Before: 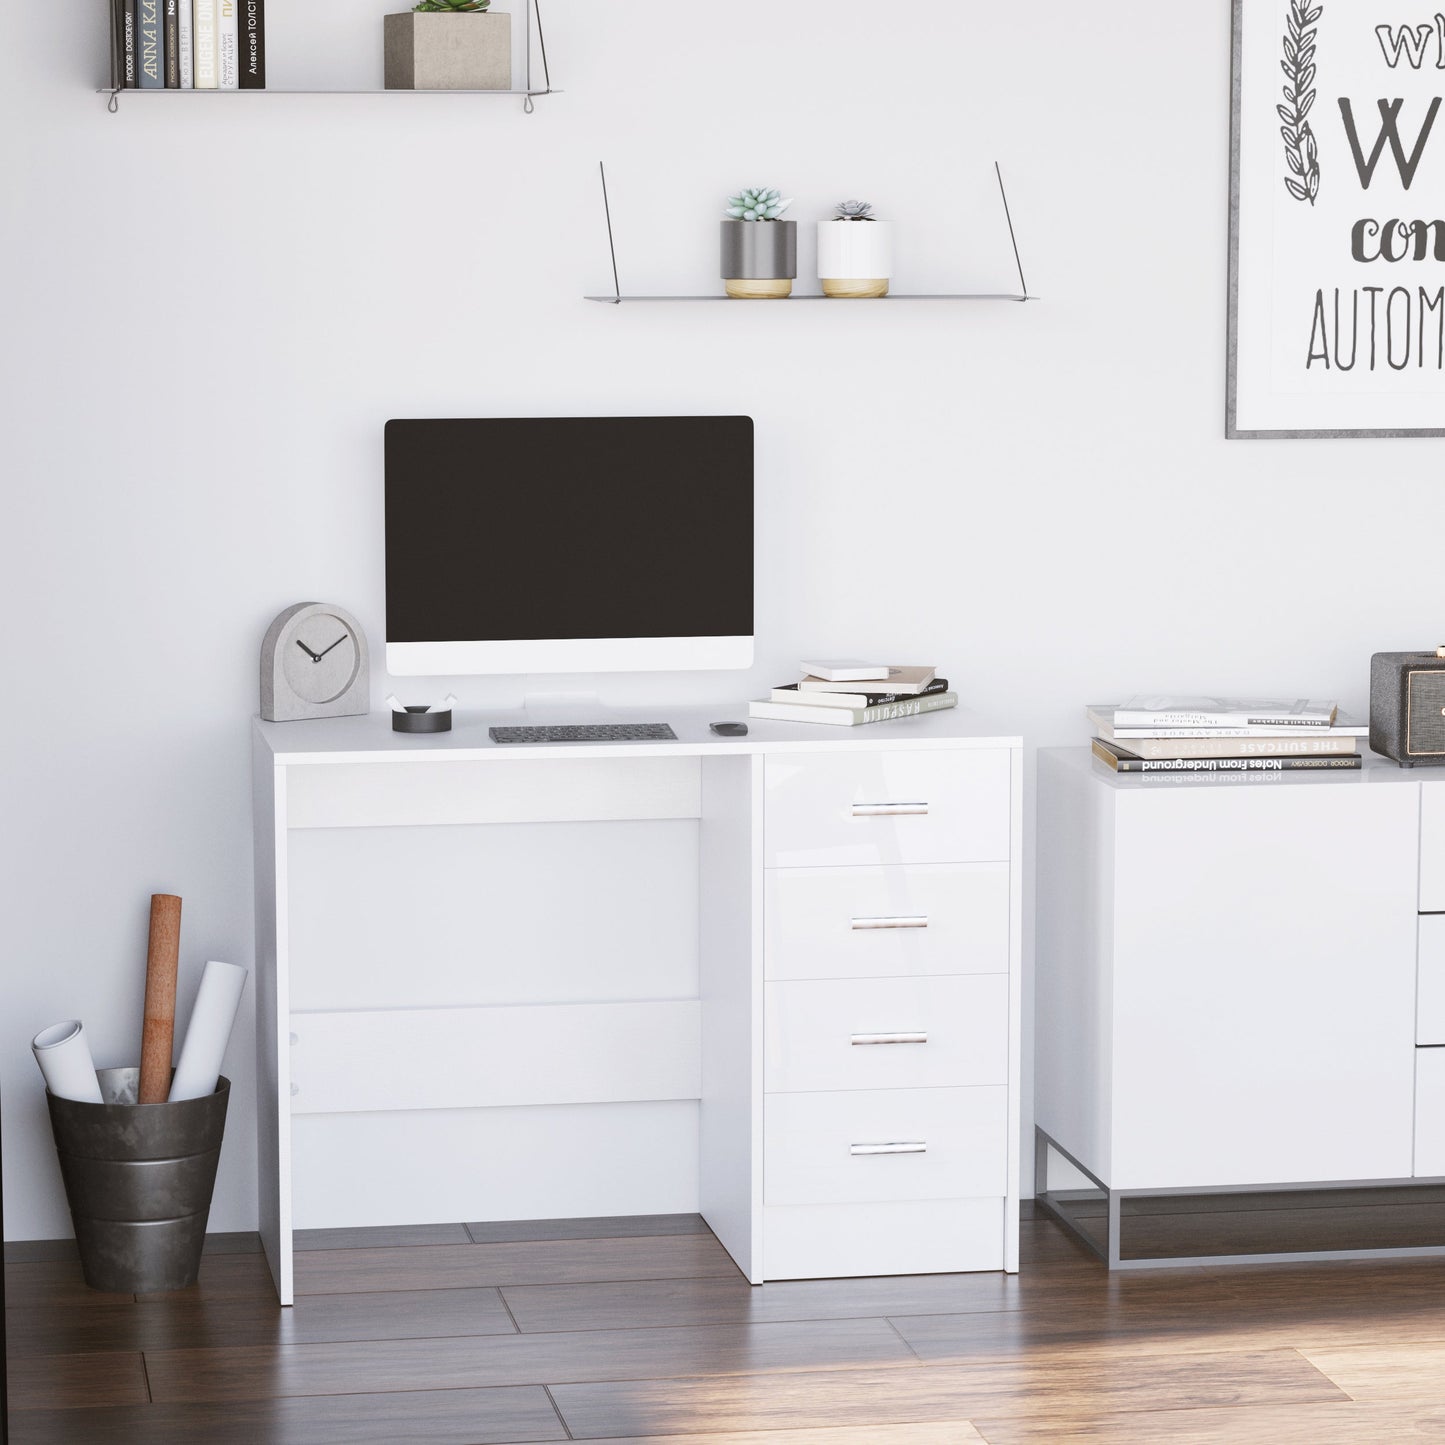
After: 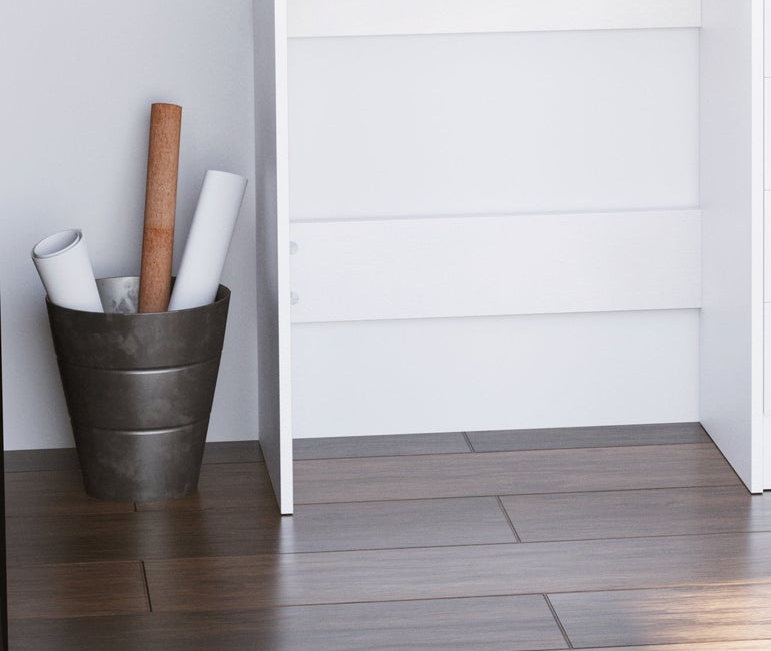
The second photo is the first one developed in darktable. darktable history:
shadows and highlights: shadows 12, white point adjustment 1.2, highlights -0.36, soften with gaussian
crop and rotate: top 54.778%, right 46.61%, bottom 0.159%
